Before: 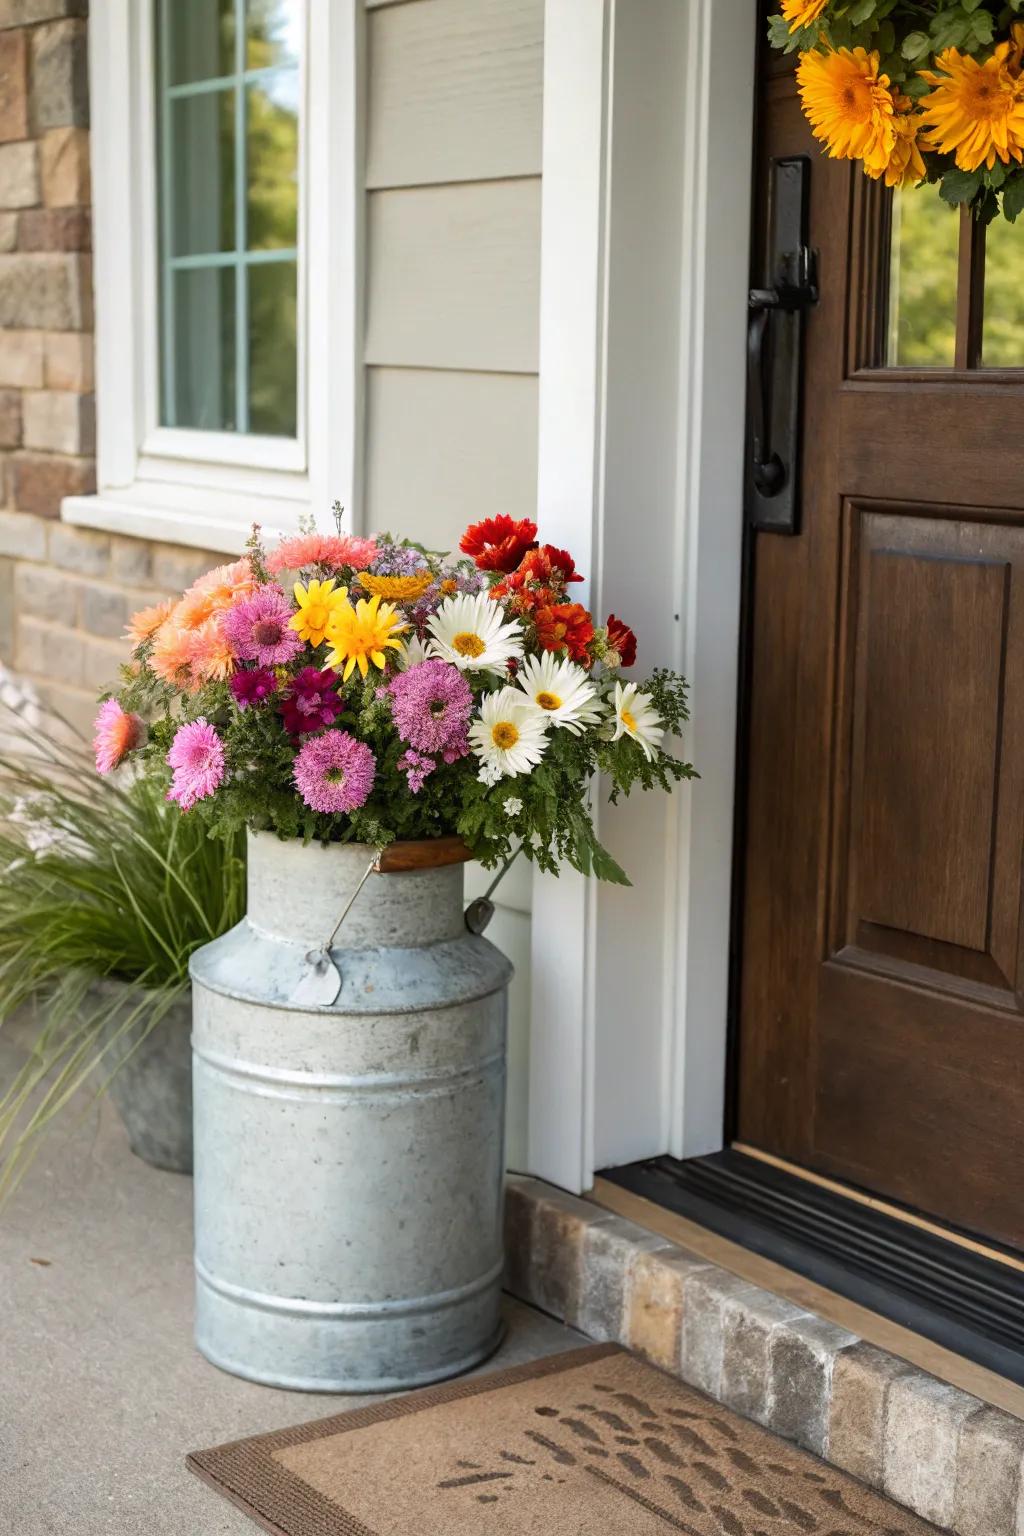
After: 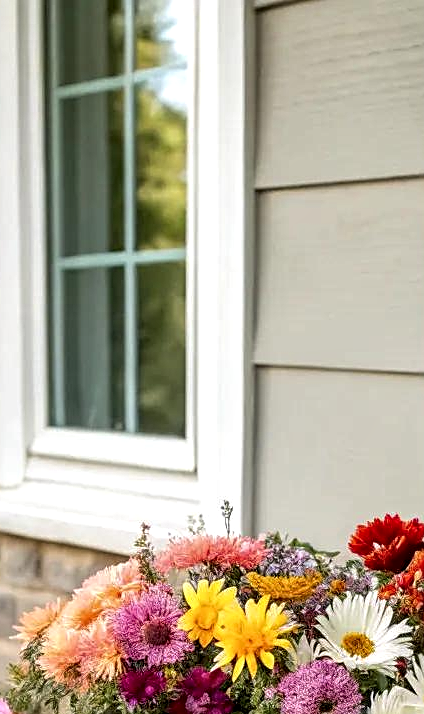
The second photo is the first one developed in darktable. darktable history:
crop and rotate: left 10.859%, top 0.051%, right 47.653%, bottom 53.442%
local contrast: detail 160%
sharpen: on, module defaults
